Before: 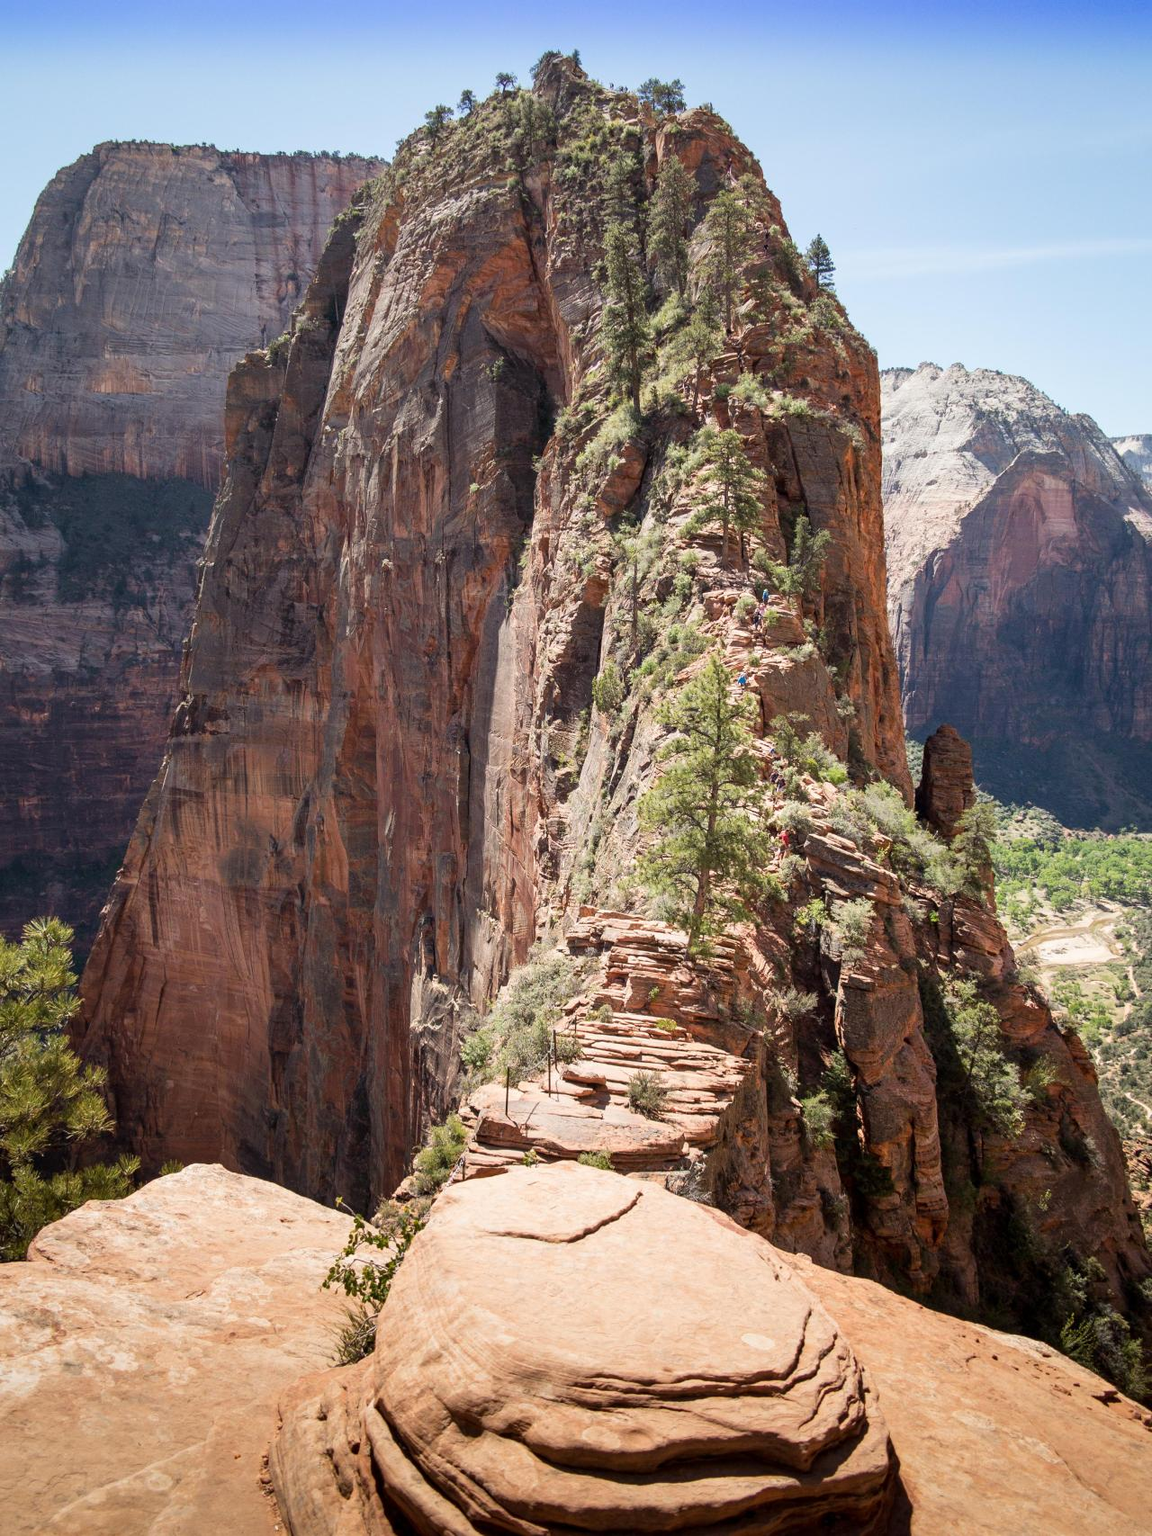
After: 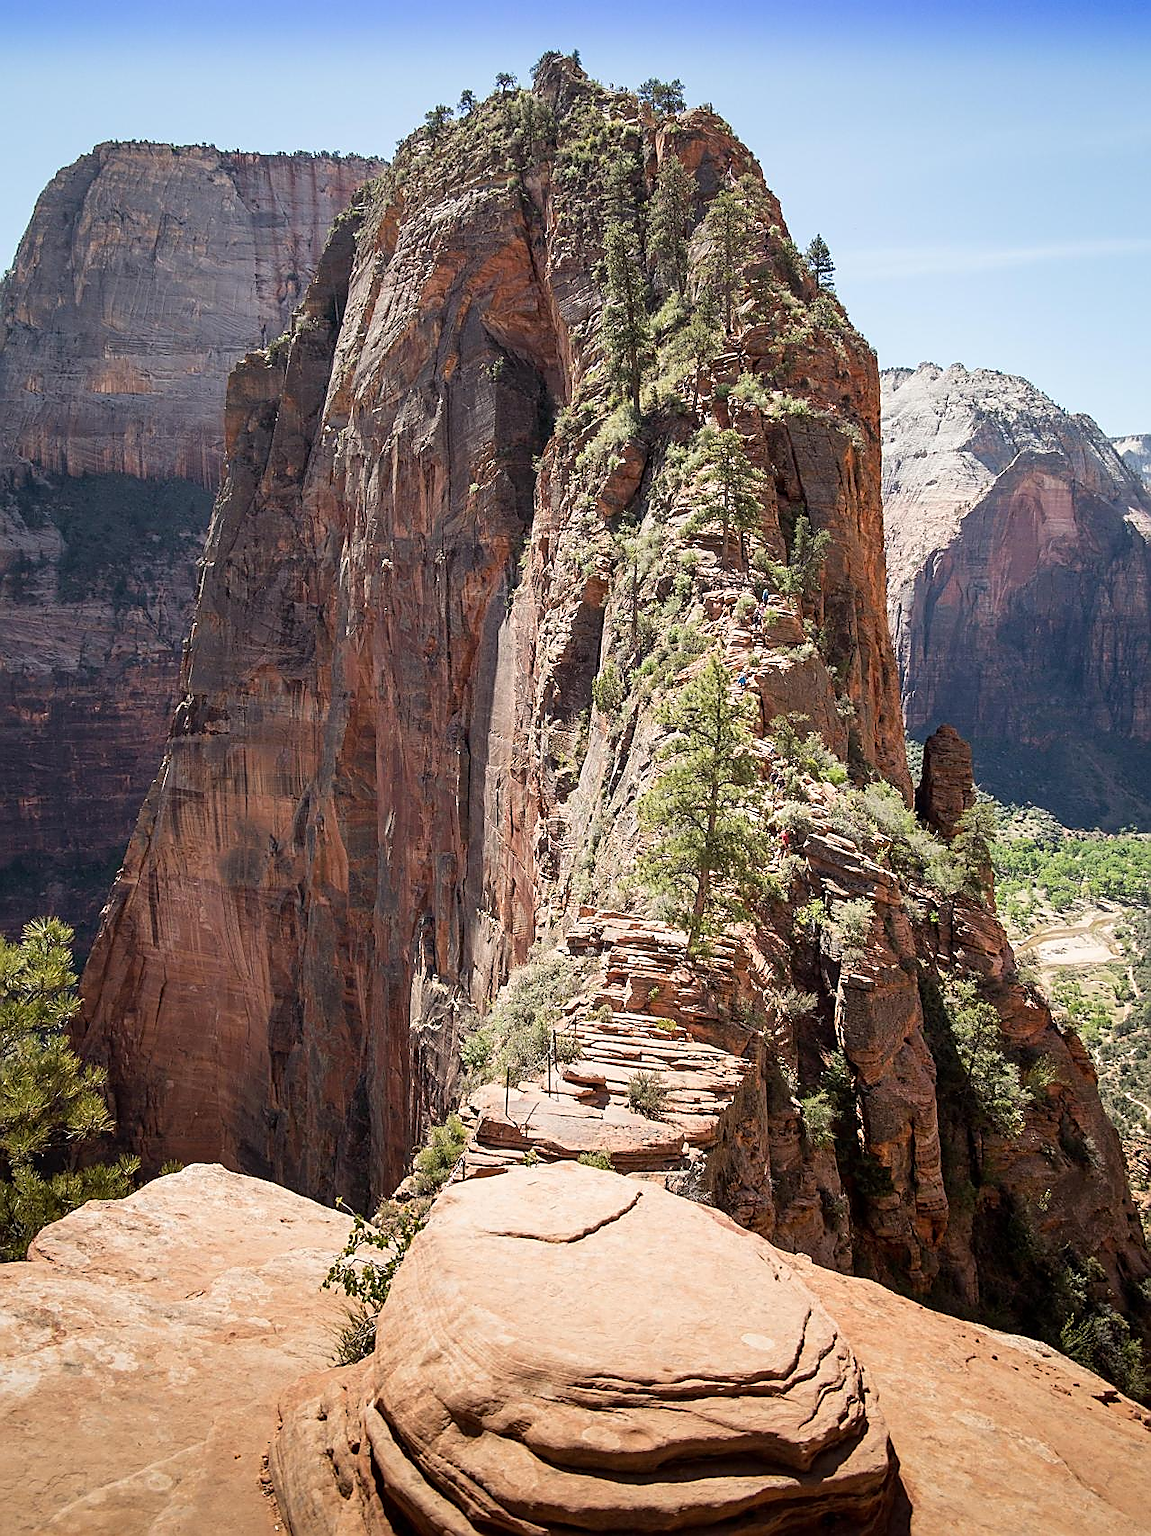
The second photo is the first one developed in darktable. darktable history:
sharpen: radius 1.421, amount 1.25, threshold 0.725
